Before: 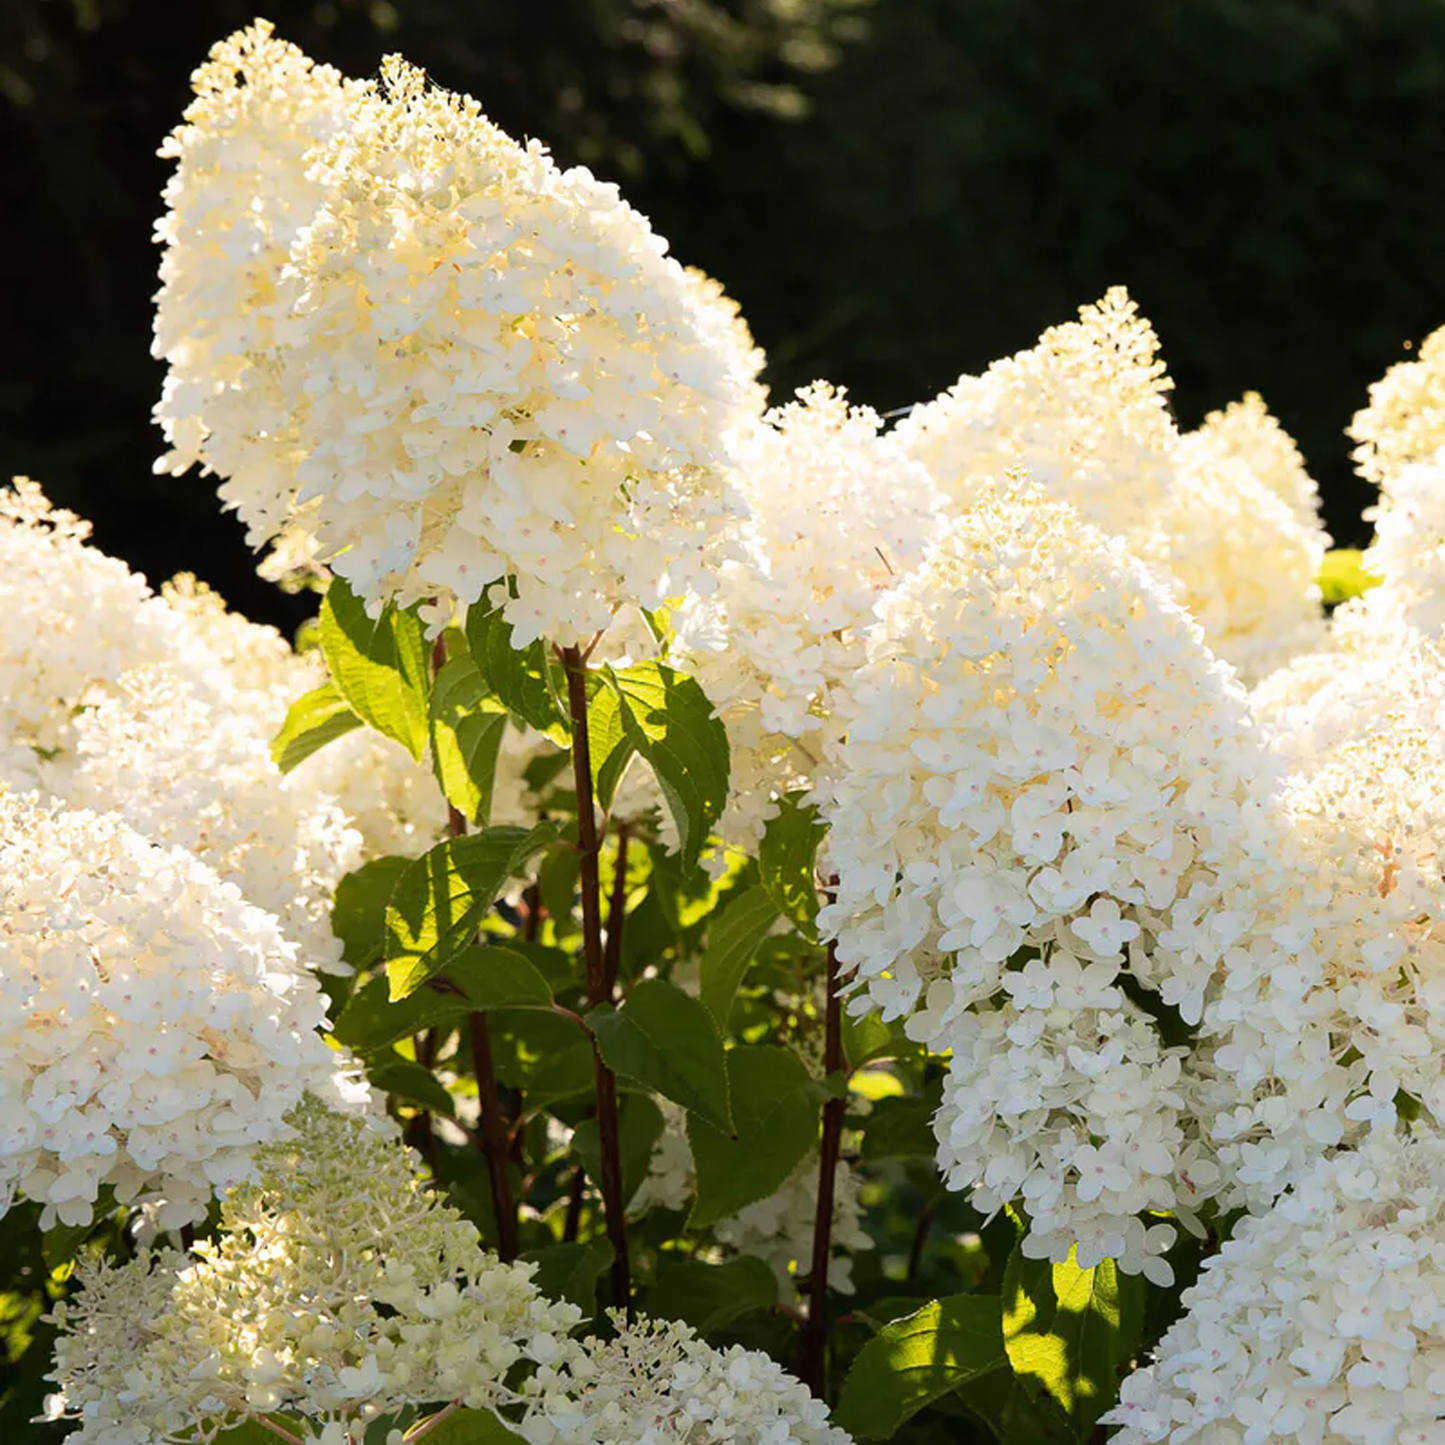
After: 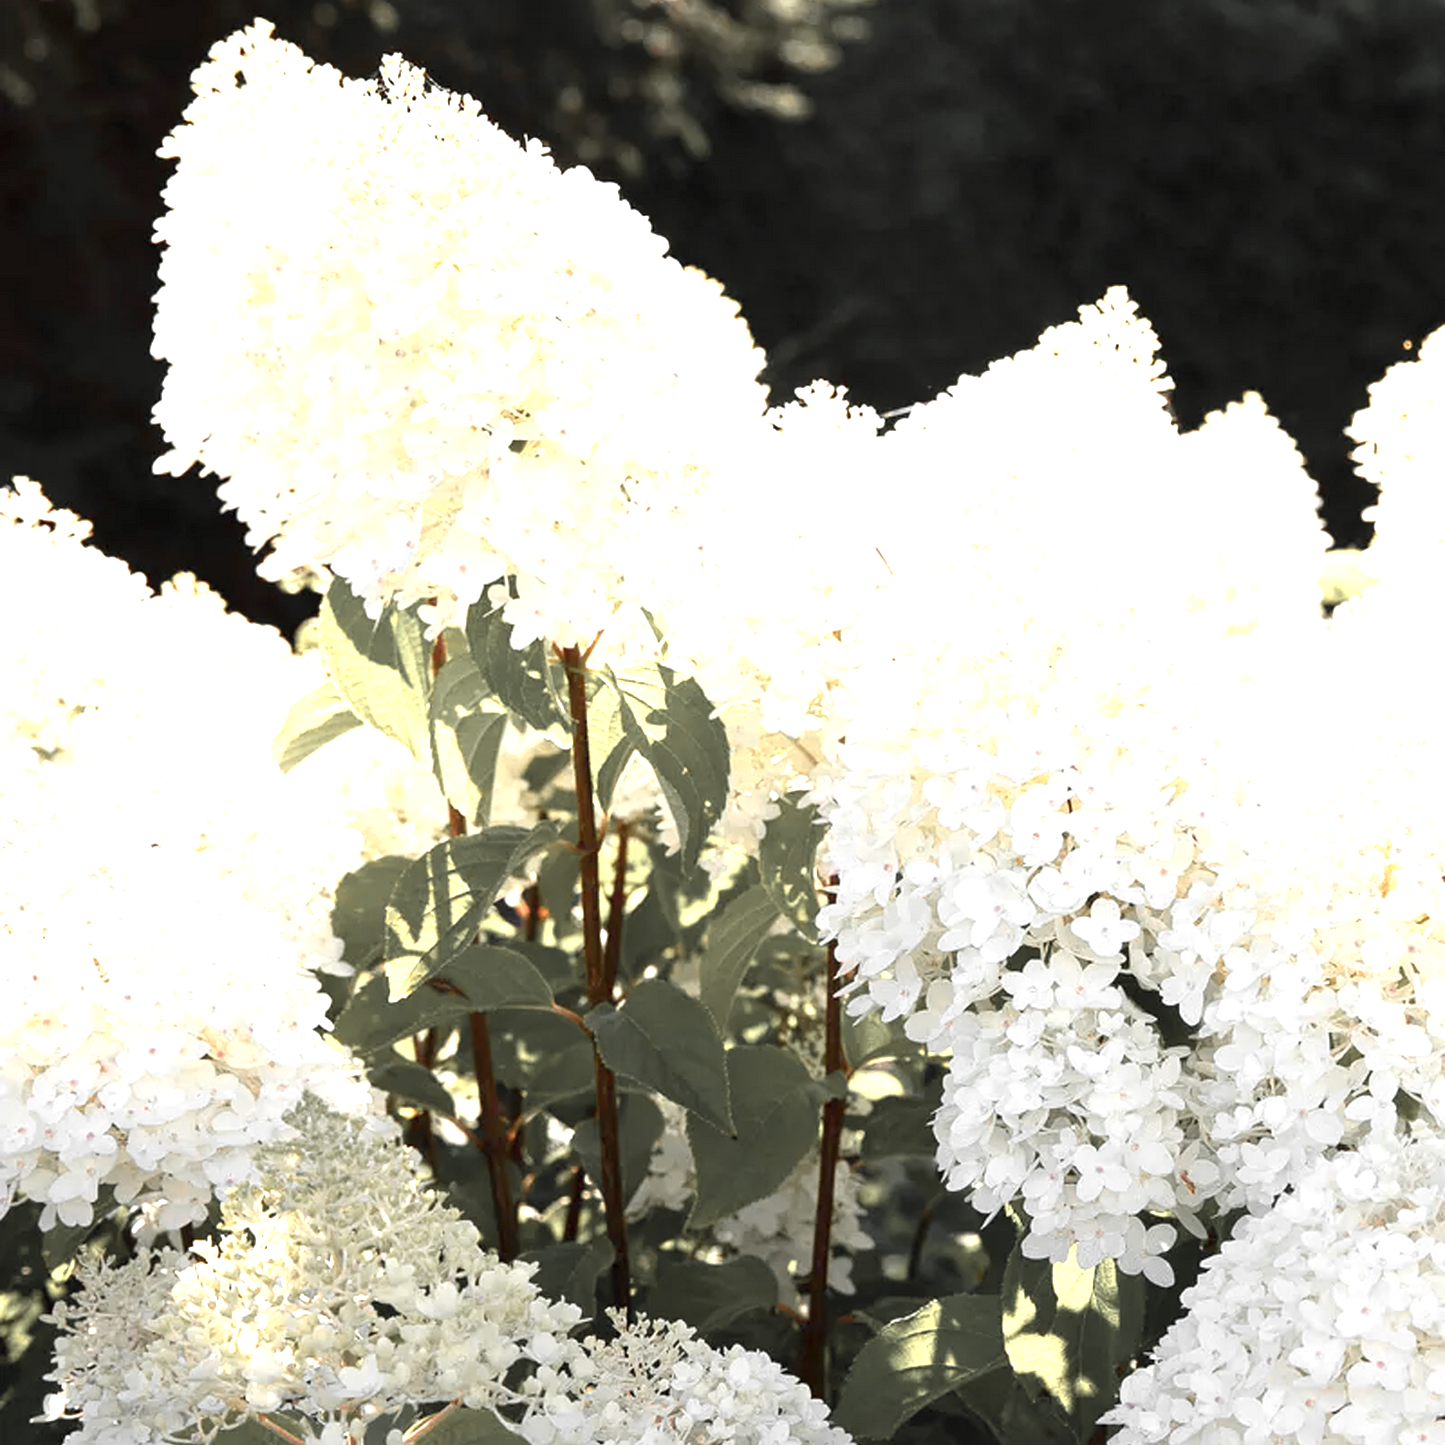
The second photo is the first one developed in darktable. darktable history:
color zones: curves: ch0 [(0, 0.447) (0.184, 0.543) (0.323, 0.476) (0.429, 0.445) (0.571, 0.443) (0.714, 0.451) (0.857, 0.452) (1, 0.447)]; ch1 [(0, 0.464) (0.176, 0.46) (0.287, 0.177) (0.429, 0.002) (0.571, 0) (0.714, 0) (0.857, 0) (1, 0.464)]
exposure: black level correction 0, exposure 1.106 EV, compensate exposure bias true, compensate highlight preservation false
